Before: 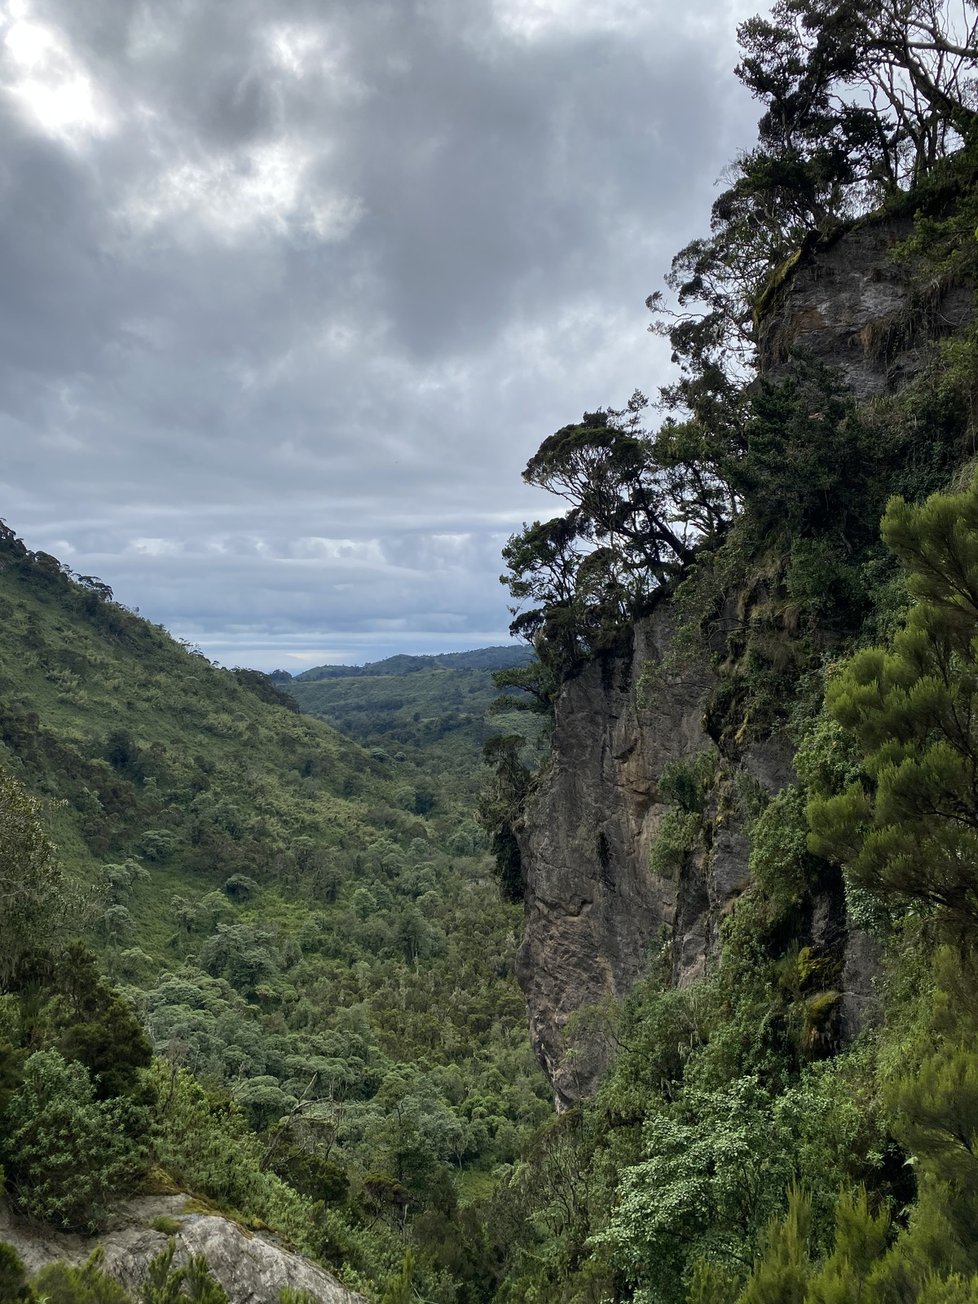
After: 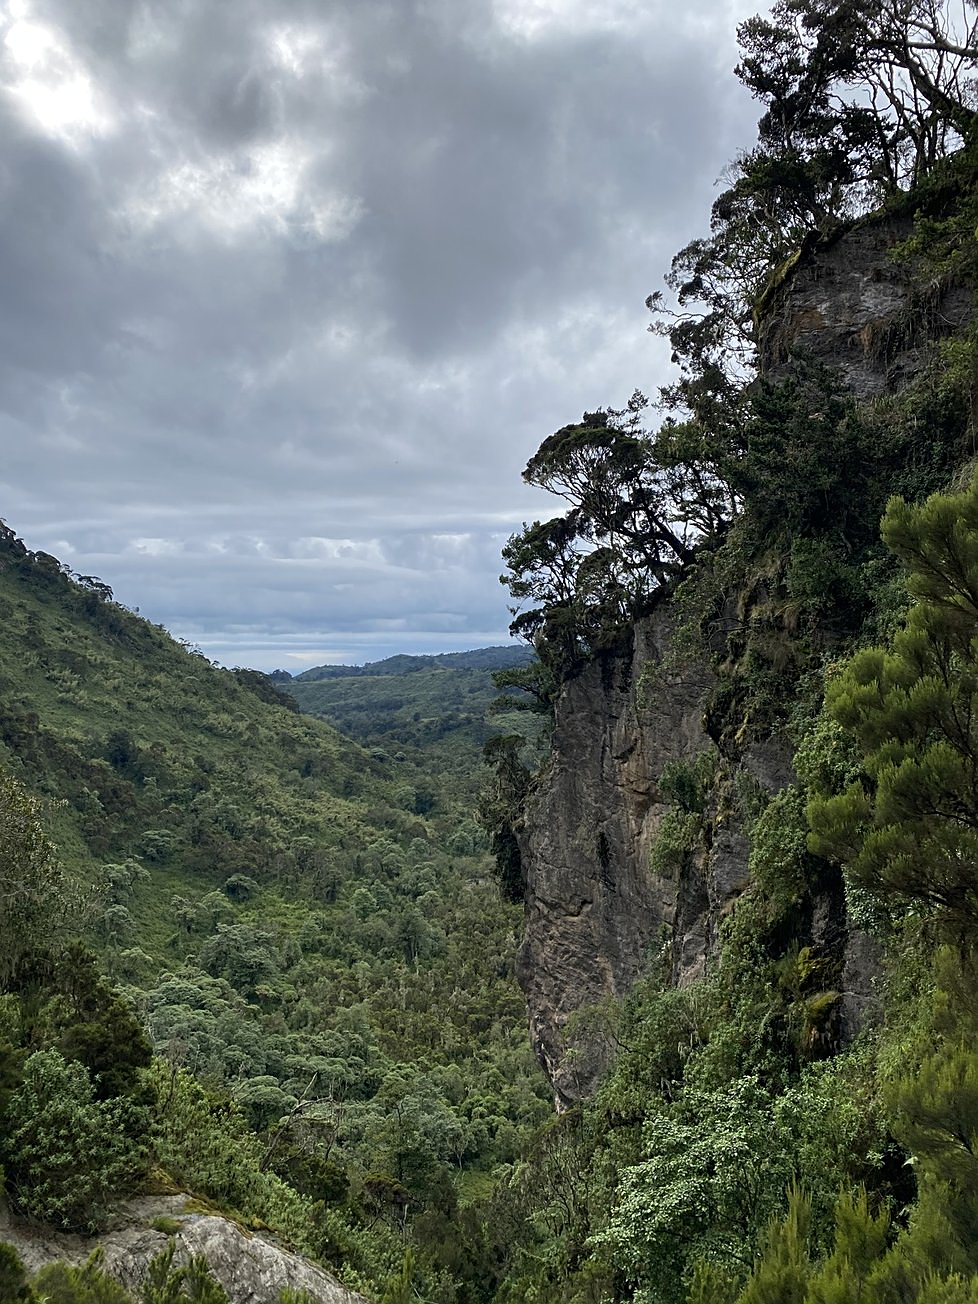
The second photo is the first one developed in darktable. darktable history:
tone equalizer: mask exposure compensation -0.497 EV
sharpen: on, module defaults
